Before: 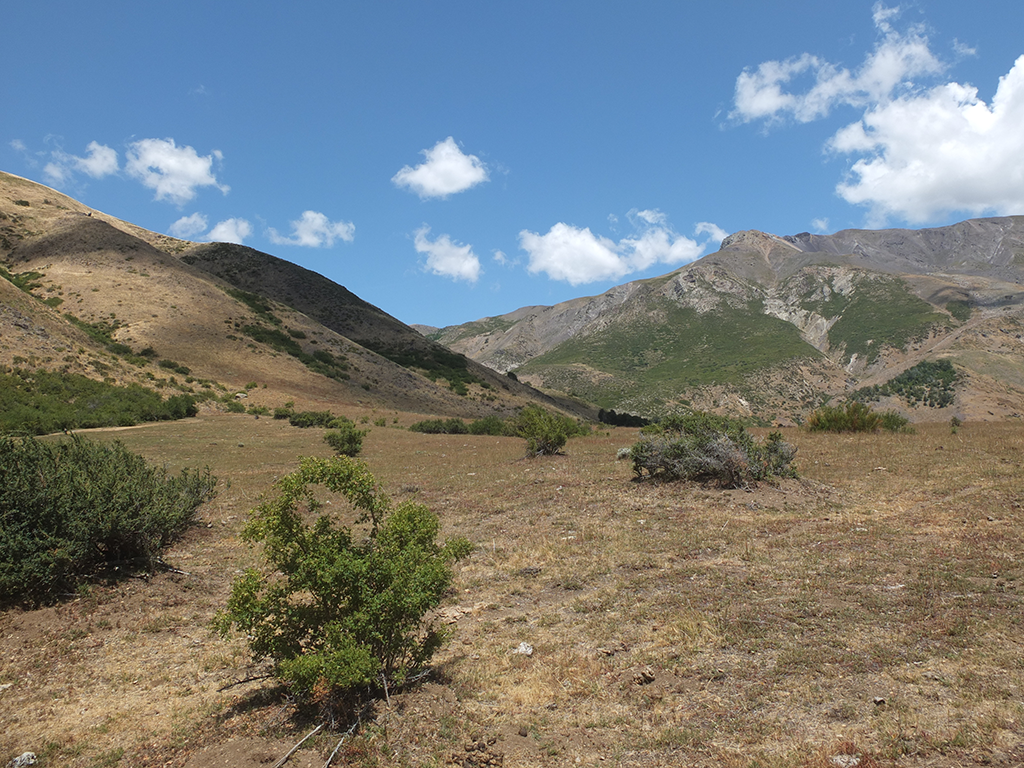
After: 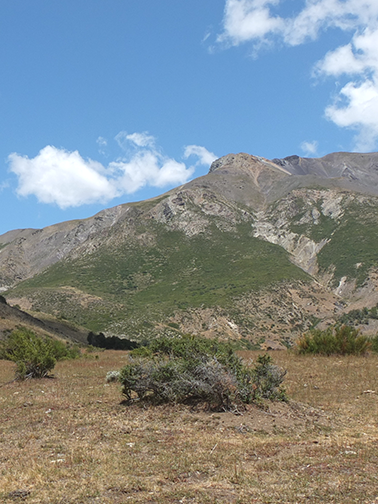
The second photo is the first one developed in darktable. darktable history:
crop and rotate: left 49.936%, top 10.094%, right 13.136%, bottom 24.256%
exposure: exposure 0.127 EV, compensate highlight preservation false
